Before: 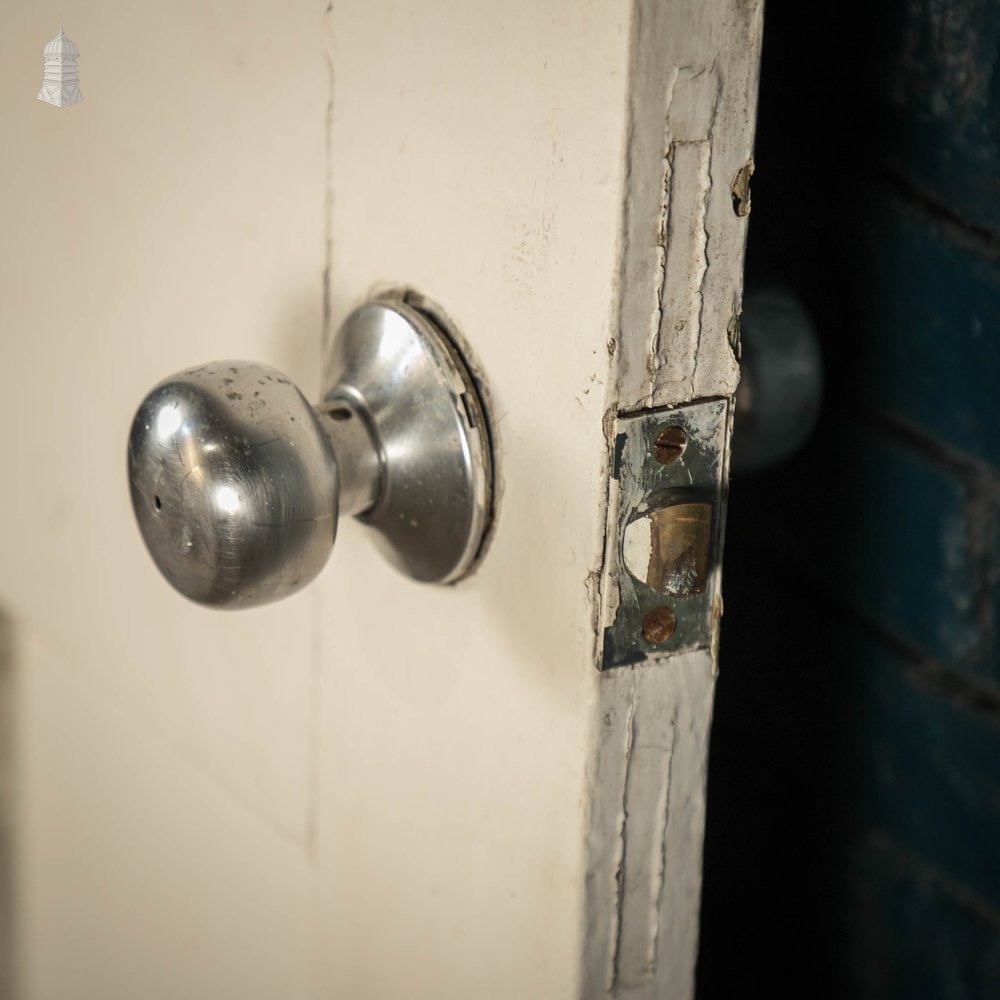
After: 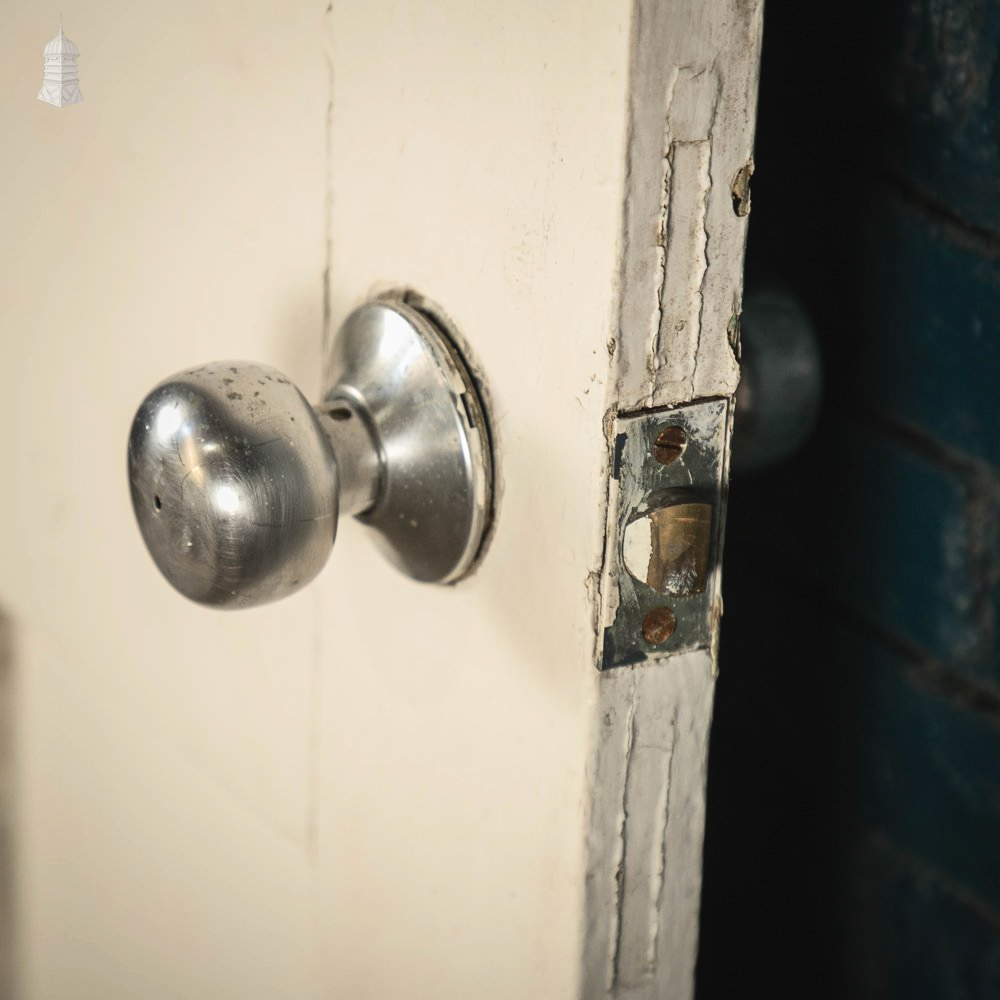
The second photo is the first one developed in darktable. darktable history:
tone curve: curves: ch0 [(0, 0.028) (0.138, 0.156) (0.468, 0.516) (0.754, 0.823) (1, 1)], color space Lab, independent channels, preserve colors none
